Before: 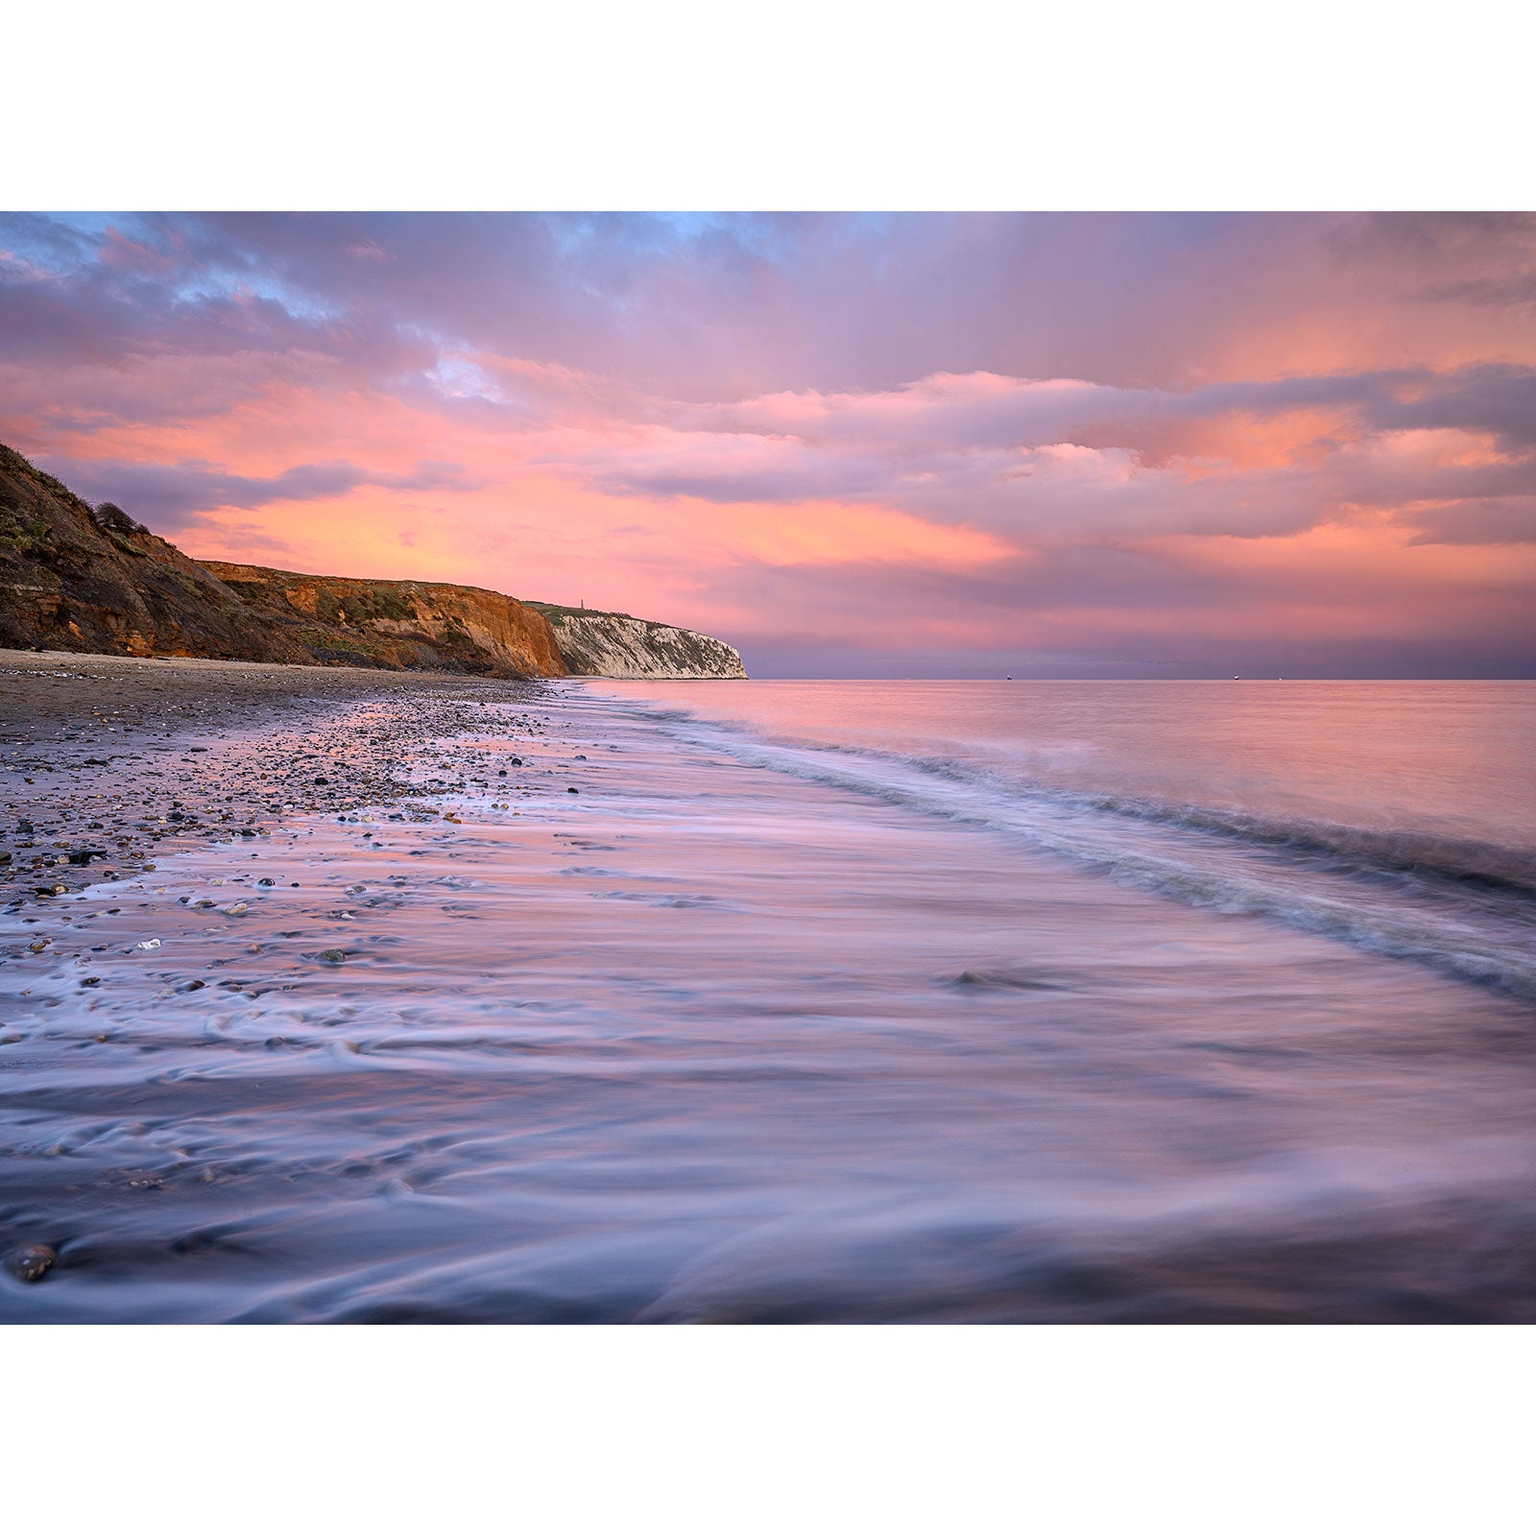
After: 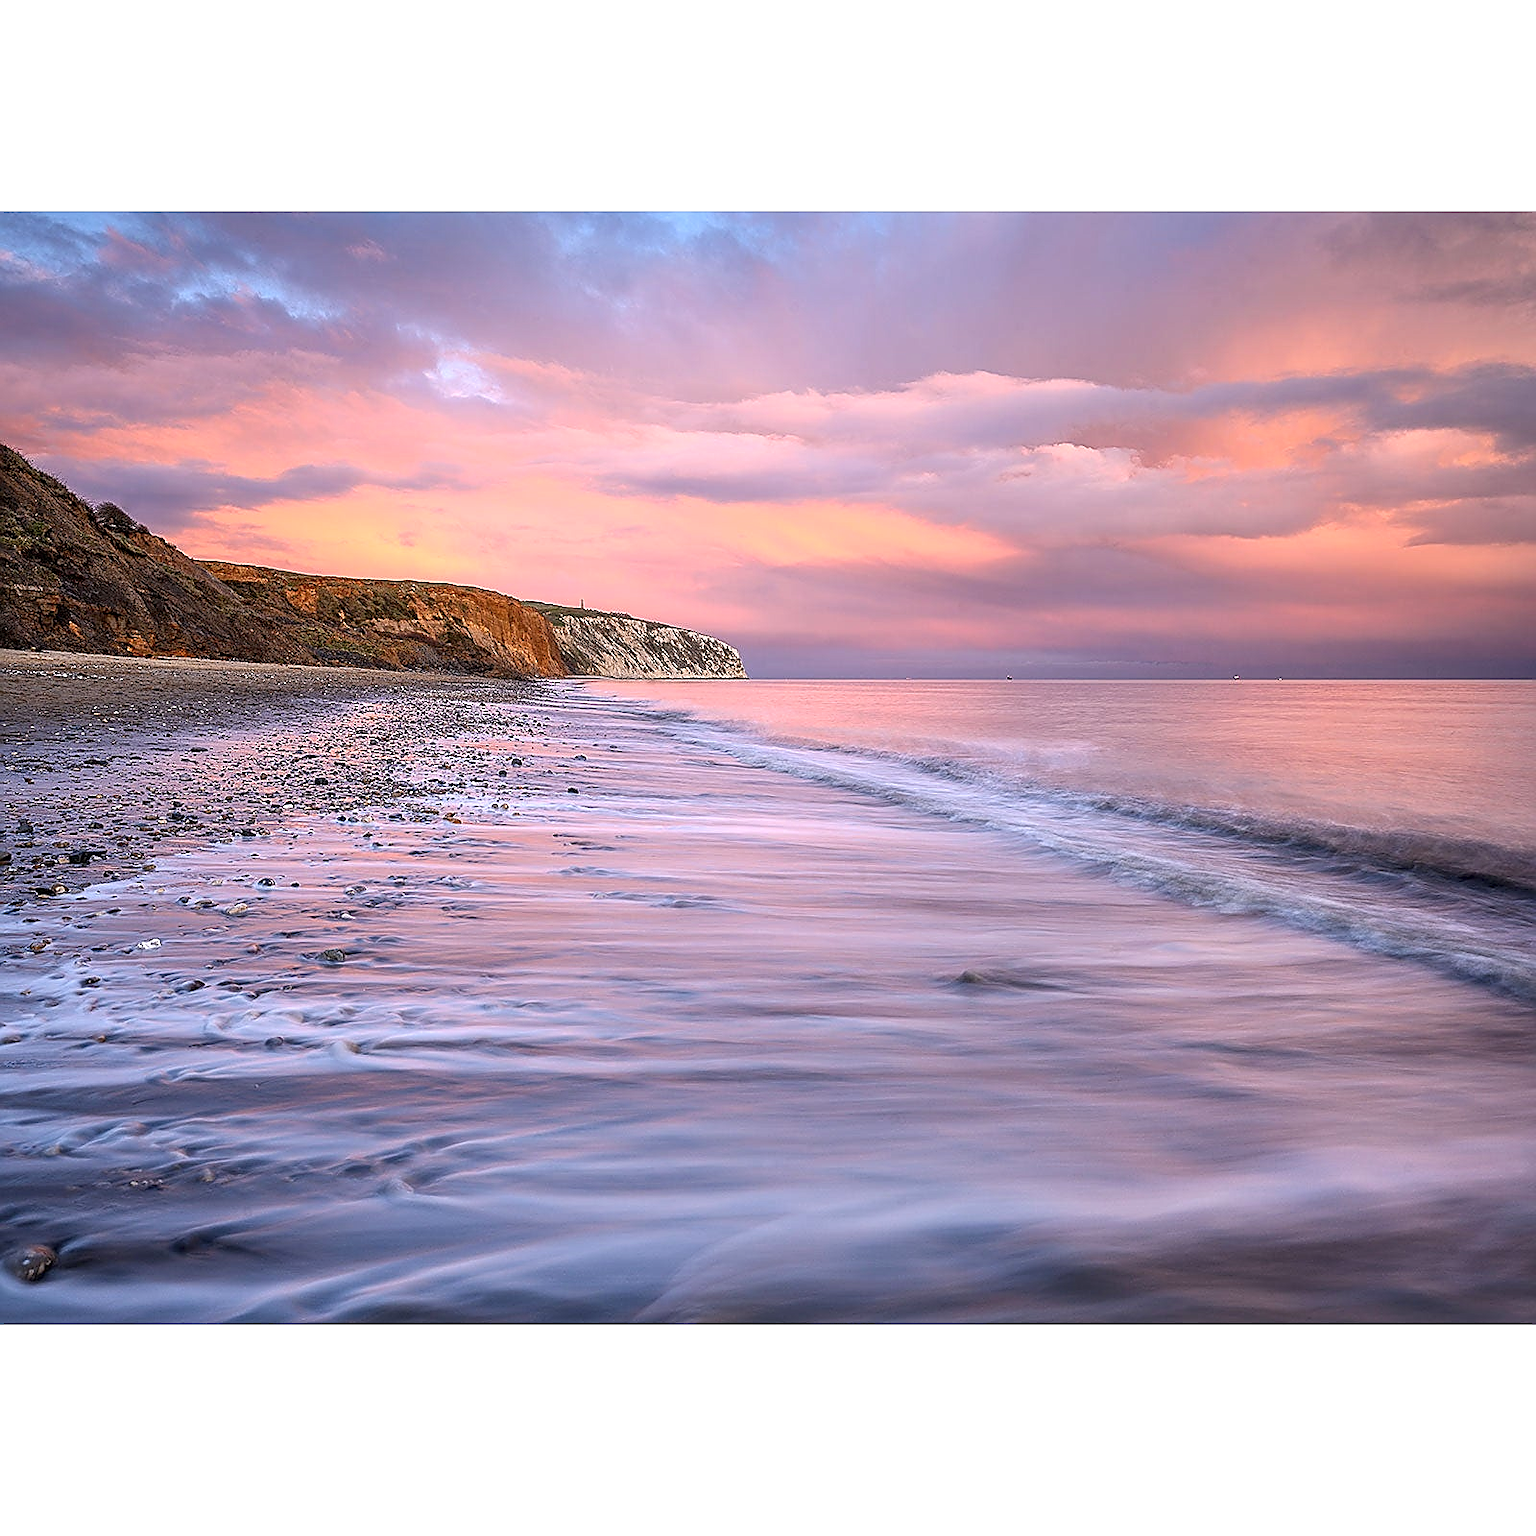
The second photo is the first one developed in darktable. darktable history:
exposure: exposure 0.201 EV, compensate highlight preservation false
local contrast: on, module defaults
sharpen: radius 1.364, amount 1.254, threshold 0.719
